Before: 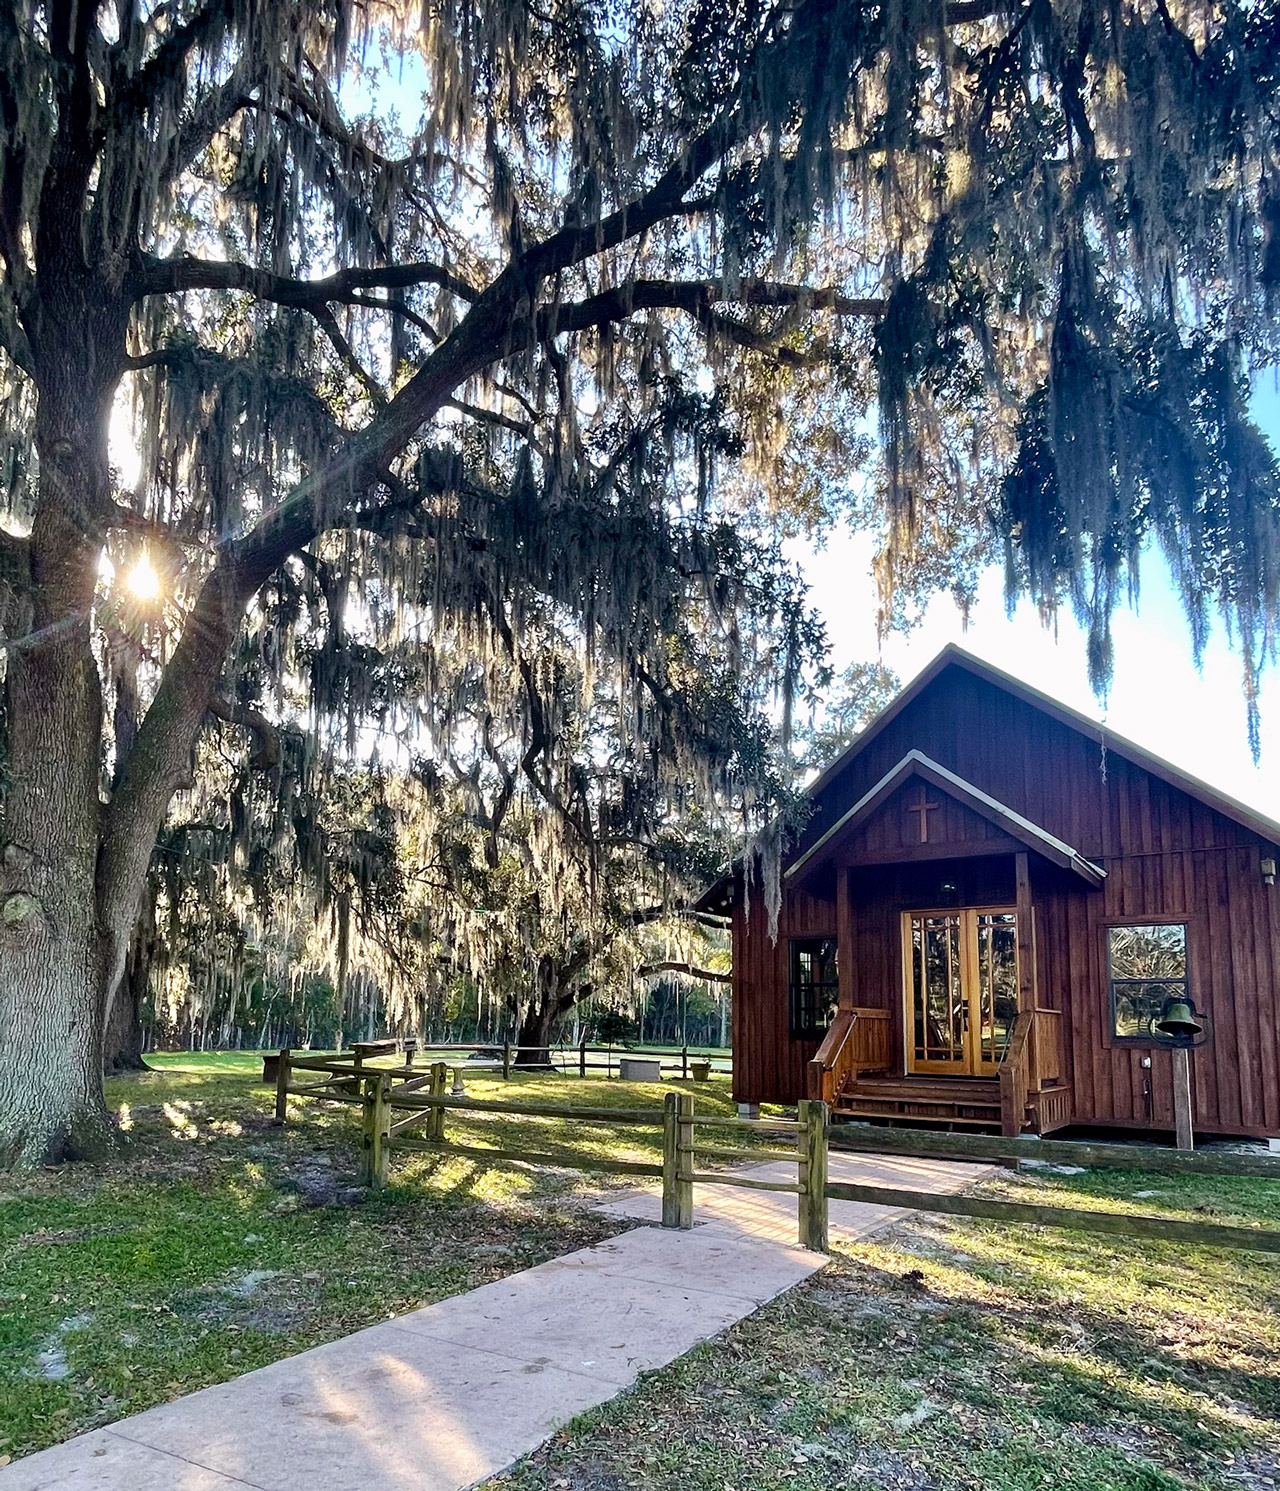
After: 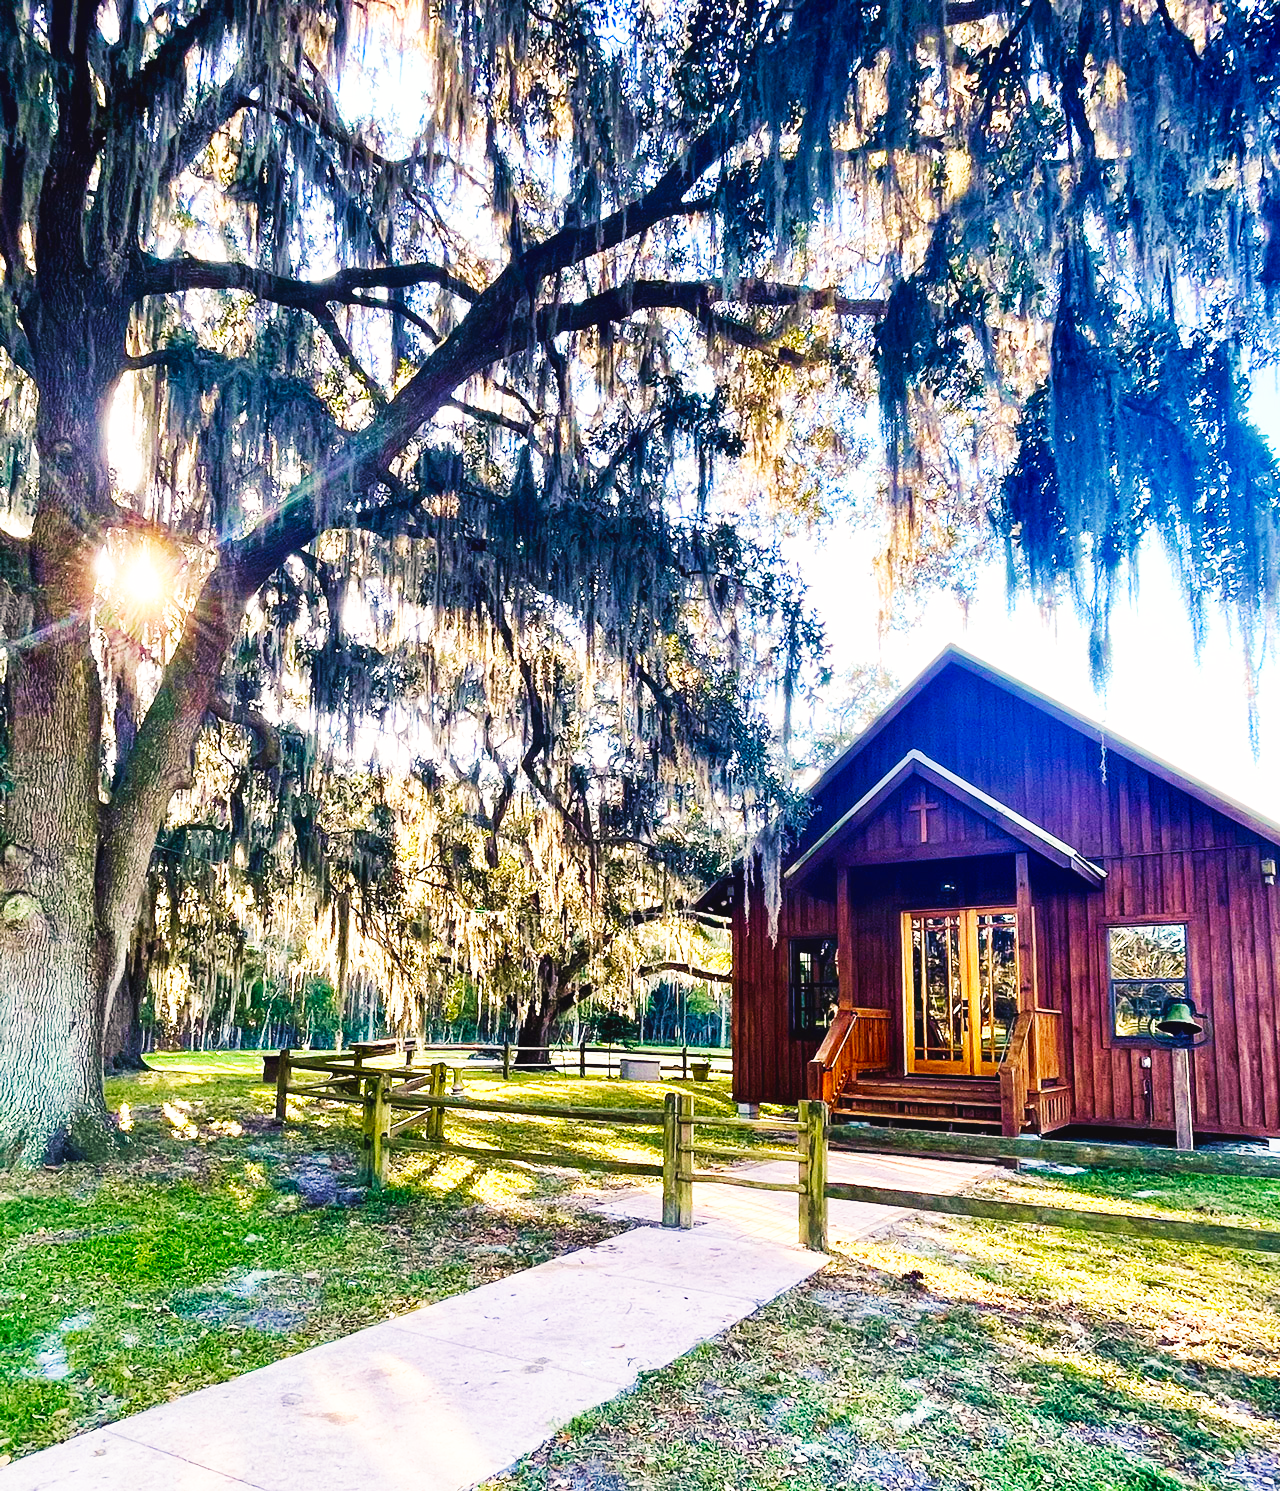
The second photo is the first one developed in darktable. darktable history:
base curve: curves: ch0 [(0, 0) (0.007, 0.004) (0.027, 0.03) (0.046, 0.07) (0.207, 0.54) (0.442, 0.872) (0.673, 0.972) (1, 1)], preserve colors none
color balance rgb: shadows lift › chroma 2%, shadows lift › hue 247.2°, power › chroma 0.3%, power › hue 25.2°, highlights gain › chroma 3%, highlights gain › hue 60°, global offset › luminance 0.75%, perceptual saturation grading › global saturation 20%, perceptual saturation grading › highlights -20%, perceptual saturation grading › shadows 30%, global vibrance 20%
velvia: on, module defaults
